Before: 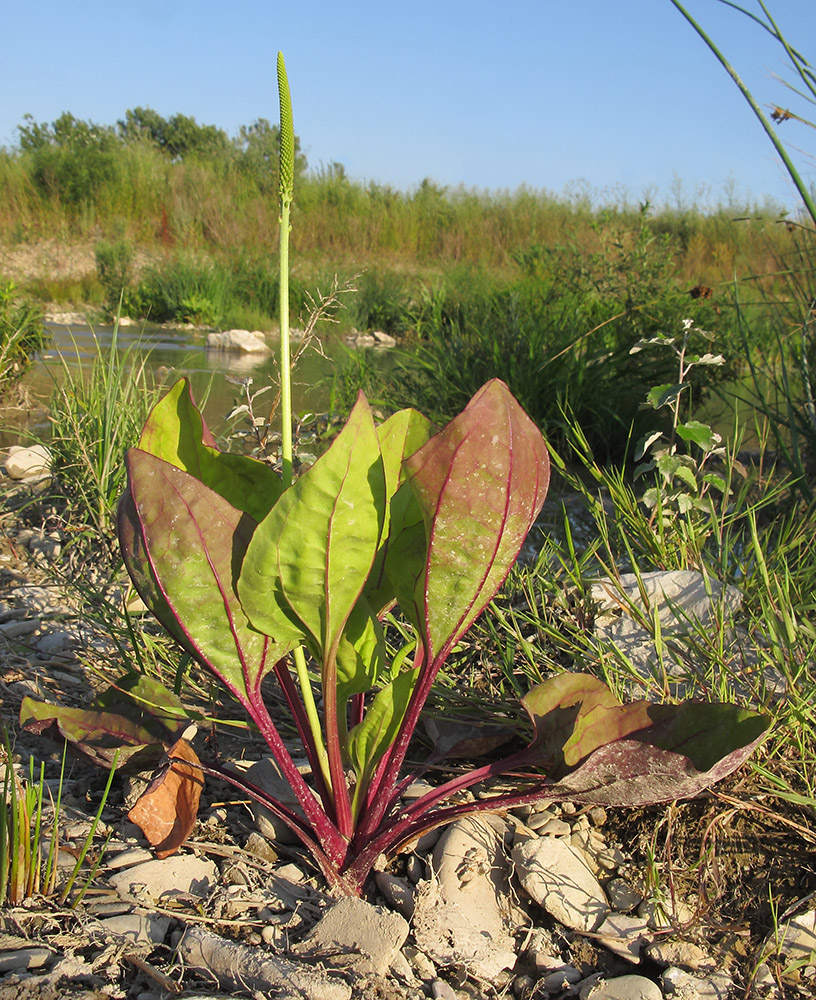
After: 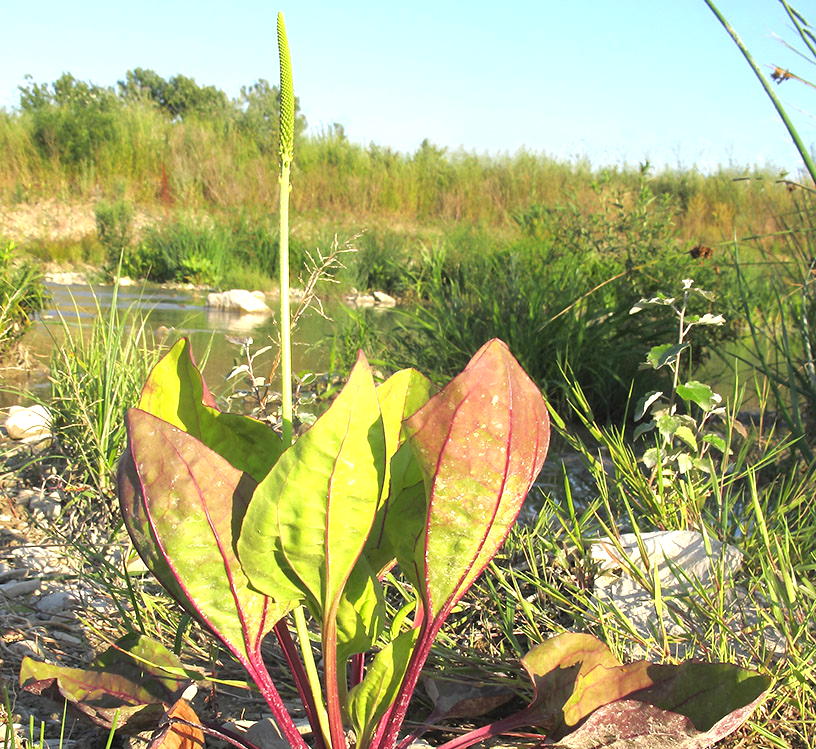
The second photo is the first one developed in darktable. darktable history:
crop: top 4.004%, bottom 20.998%
exposure: black level correction 0, exposure 1 EV, compensate highlight preservation false
